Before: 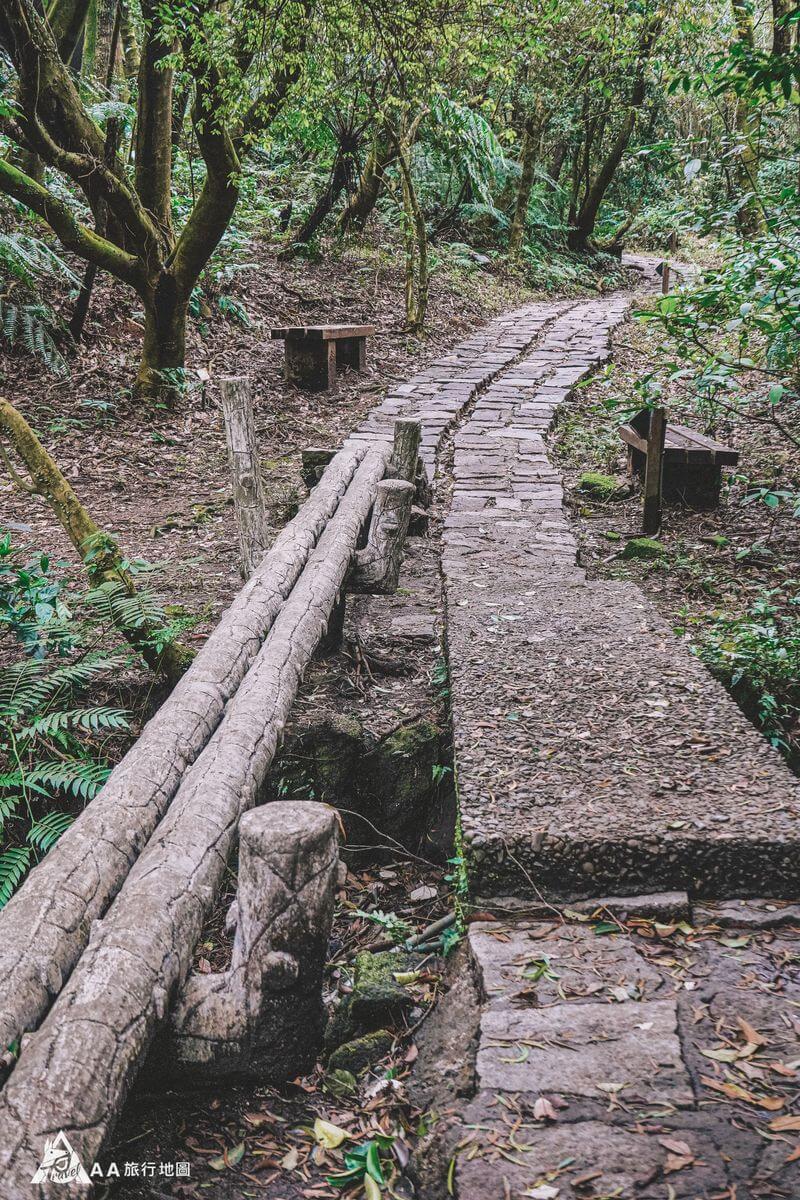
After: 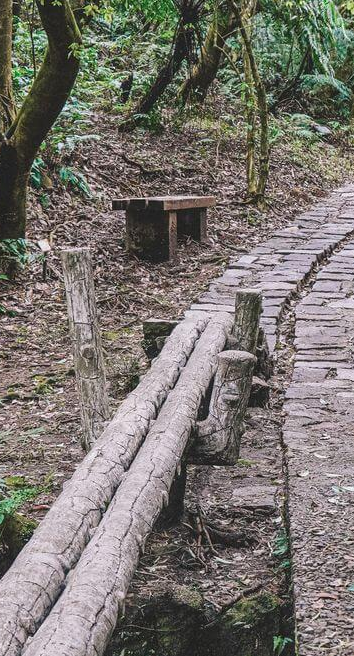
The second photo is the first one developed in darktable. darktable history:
crop: left 19.987%, top 10.778%, right 35.694%, bottom 34.474%
